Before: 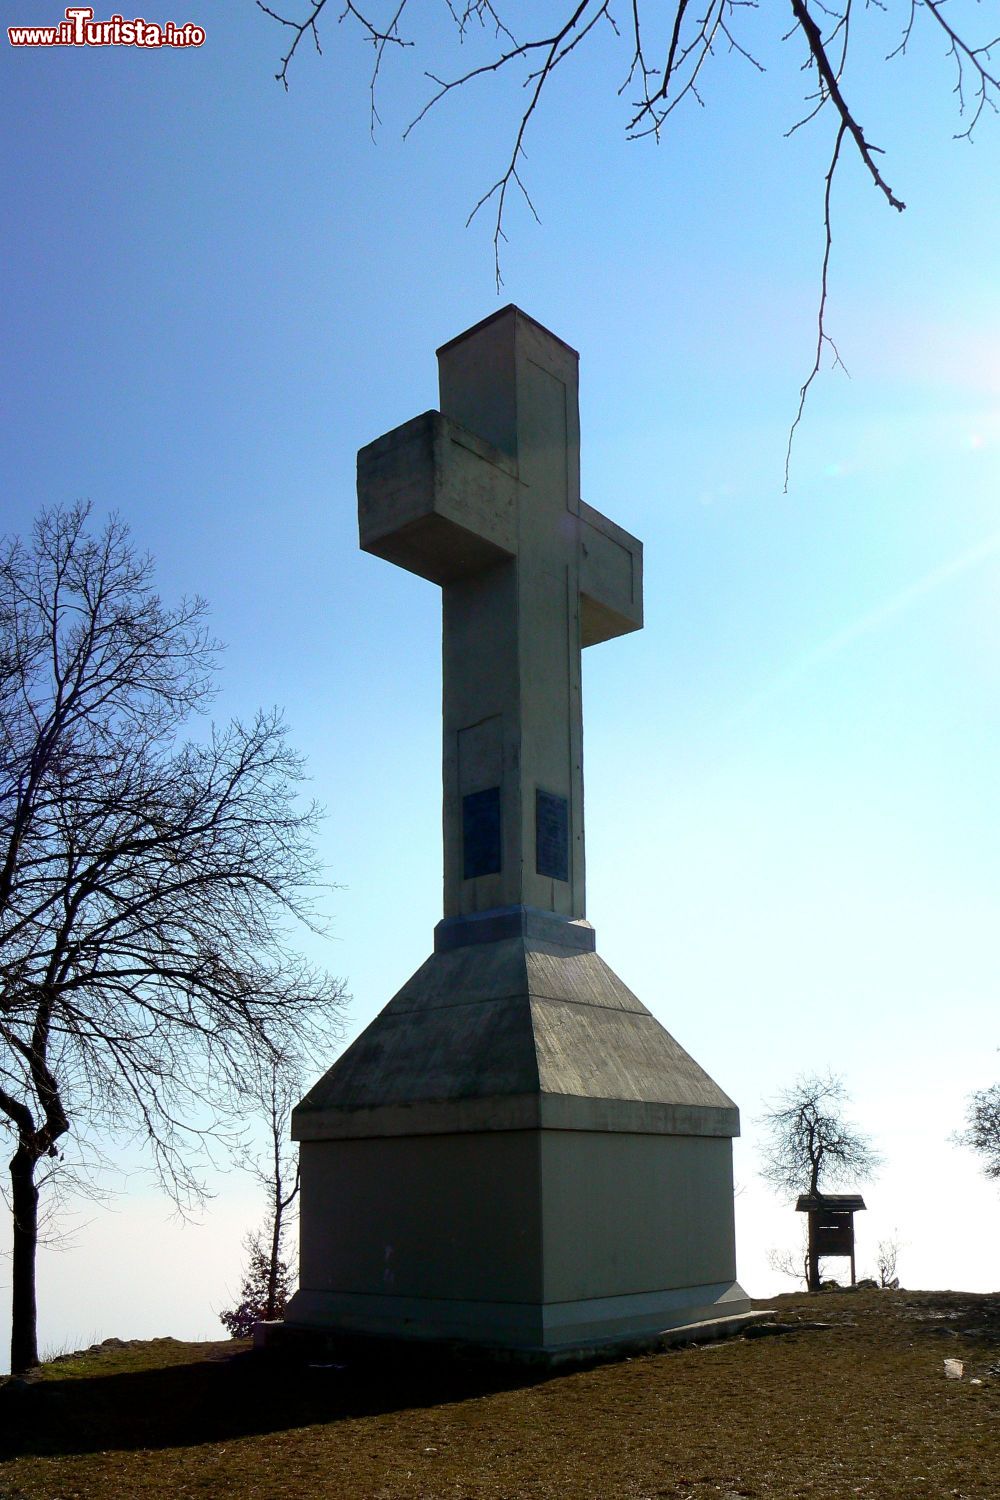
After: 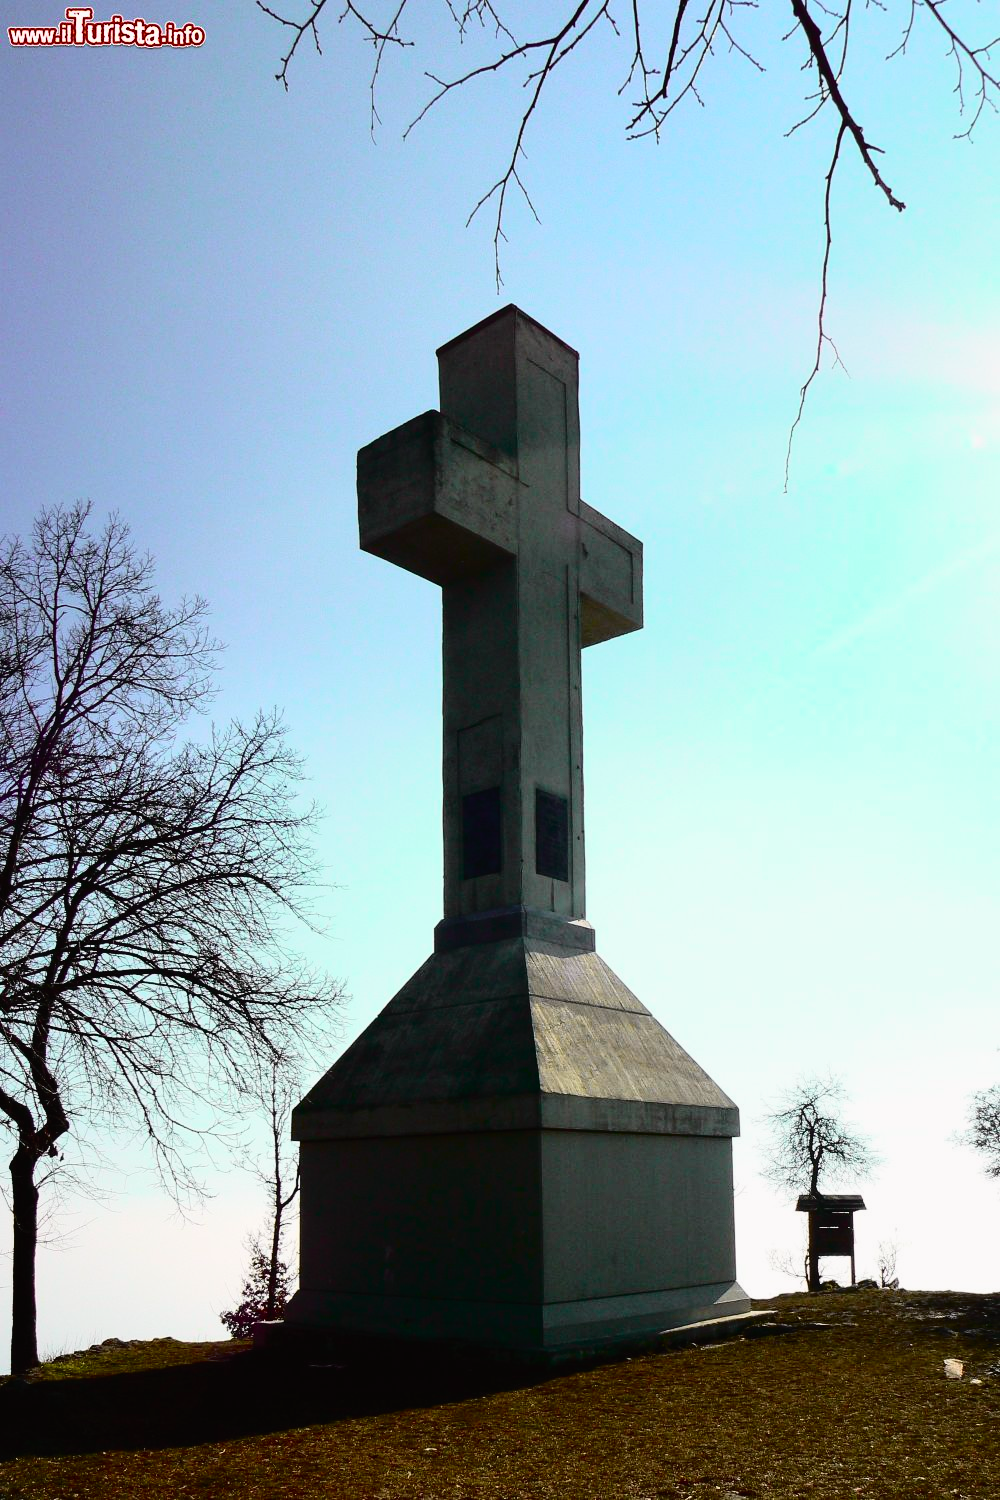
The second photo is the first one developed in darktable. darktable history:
tone curve: curves: ch0 [(0, 0.014) (0.17, 0.099) (0.392, 0.438) (0.725, 0.828) (0.872, 0.918) (1, 0.981)]; ch1 [(0, 0) (0.402, 0.36) (0.489, 0.491) (0.5, 0.503) (0.515, 0.52) (0.545, 0.572) (0.615, 0.662) (0.701, 0.725) (1, 1)]; ch2 [(0, 0) (0.42, 0.458) (0.485, 0.499) (0.503, 0.503) (0.531, 0.542) (0.561, 0.594) (0.644, 0.694) (0.717, 0.753) (1, 0.991)], color space Lab, independent channels
